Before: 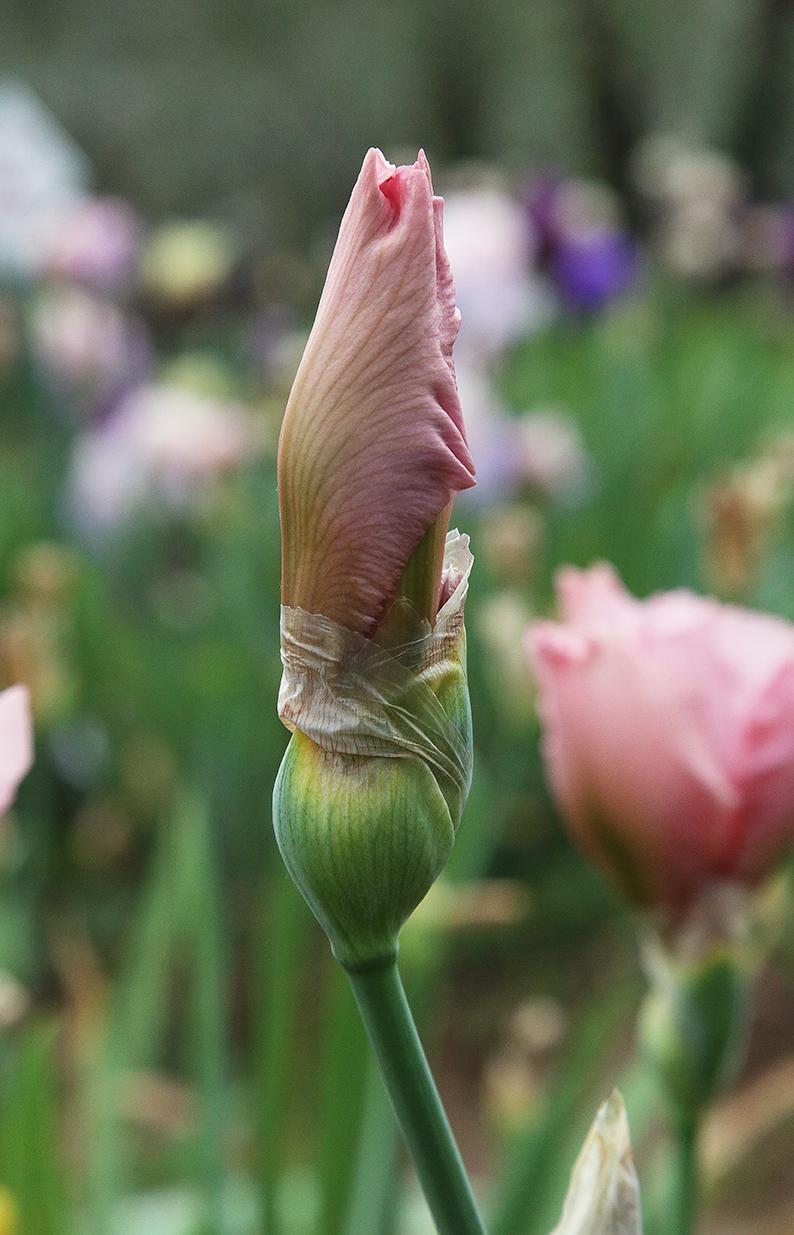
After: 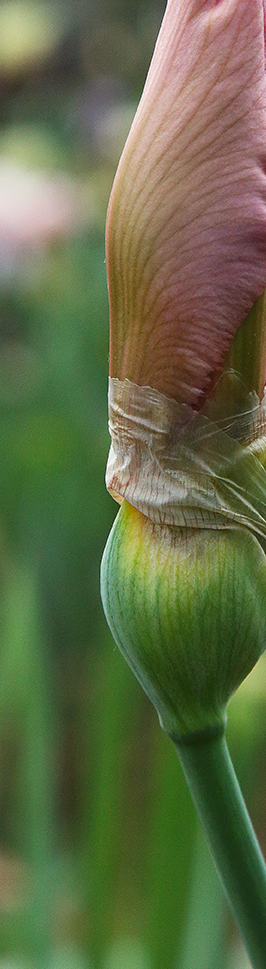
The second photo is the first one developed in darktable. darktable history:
crop and rotate: left 21.77%, top 18.528%, right 44.676%, bottom 2.997%
color balance rgb: perceptual saturation grading › global saturation 10%, global vibrance 10%
